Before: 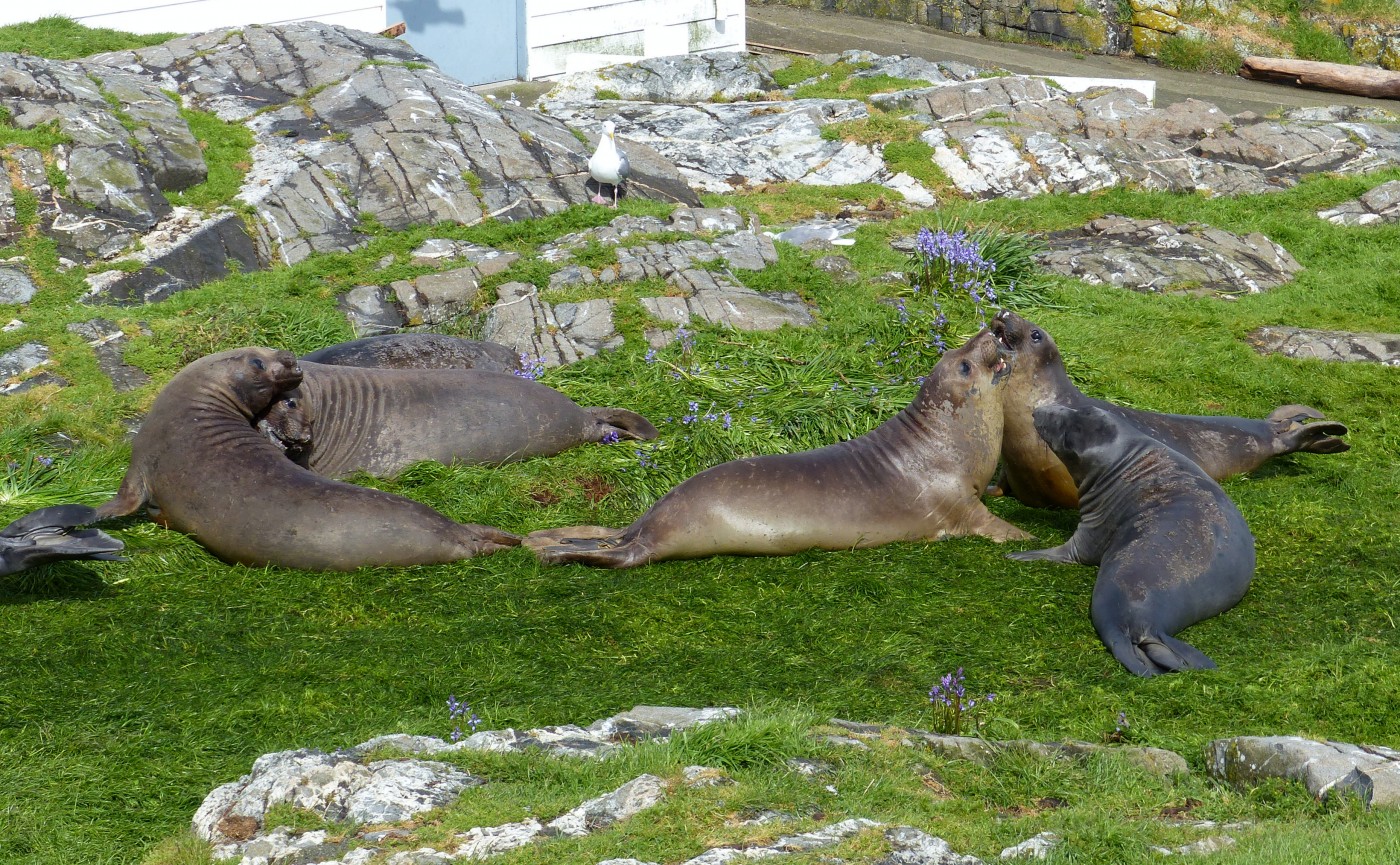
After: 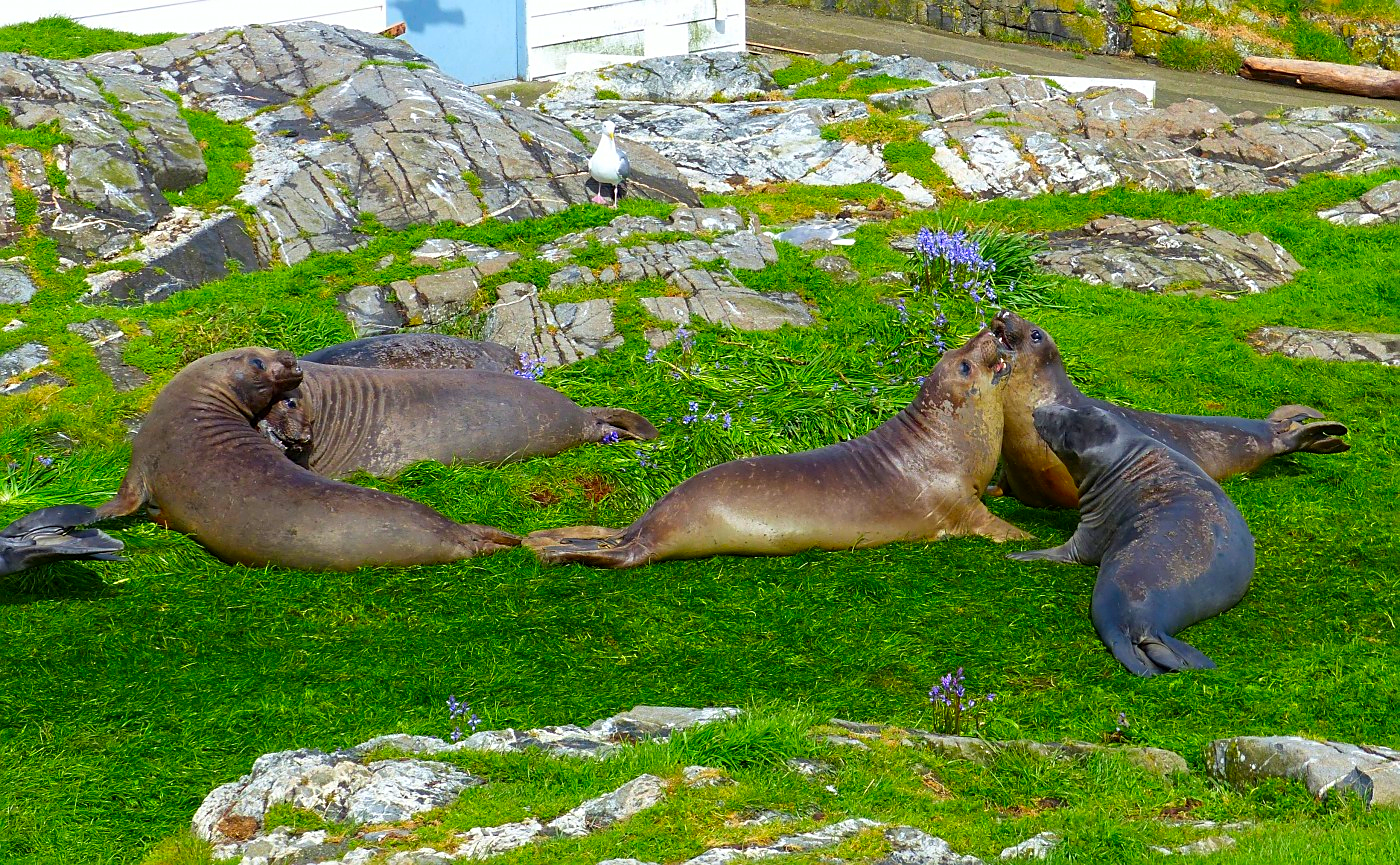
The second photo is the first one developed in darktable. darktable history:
color correction: highlights b* 0.036, saturation 1.83
sharpen: on, module defaults
